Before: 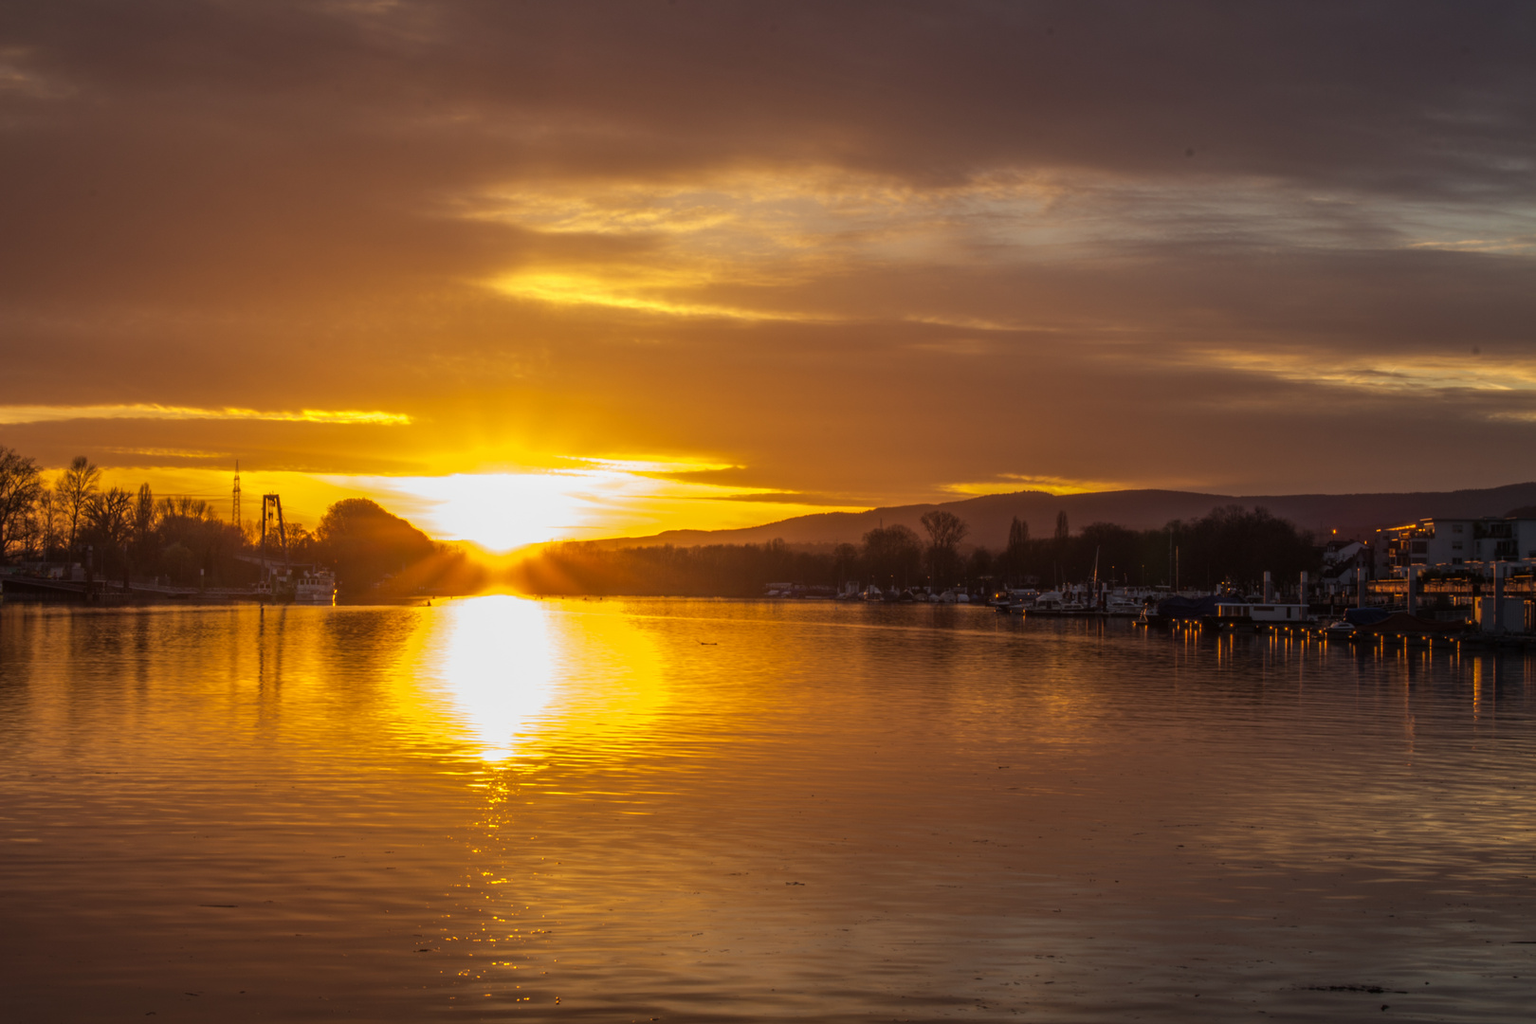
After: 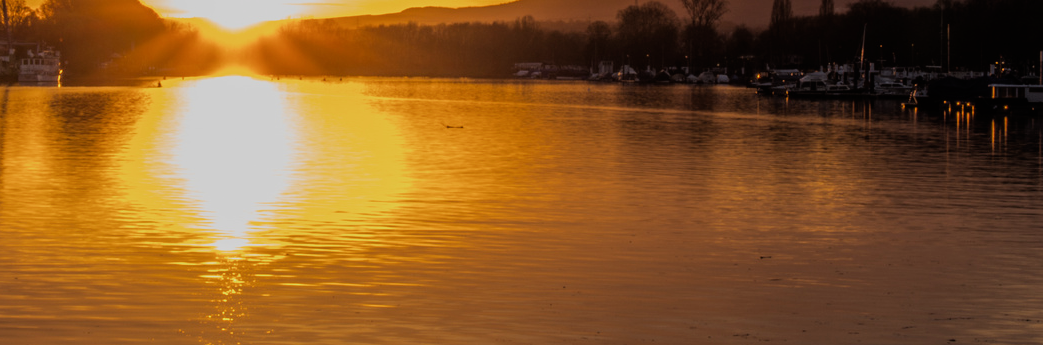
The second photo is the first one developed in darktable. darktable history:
crop: left 18.091%, top 51.13%, right 17.525%, bottom 16.85%
filmic rgb: black relative exposure -7.92 EV, white relative exposure 4.13 EV, threshold 3 EV, hardness 4.02, latitude 51.22%, contrast 1.013, shadows ↔ highlights balance 5.35%, color science v5 (2021), contrast in shadows safe, contrast in highlights safe, enable highlight reconstruction true
